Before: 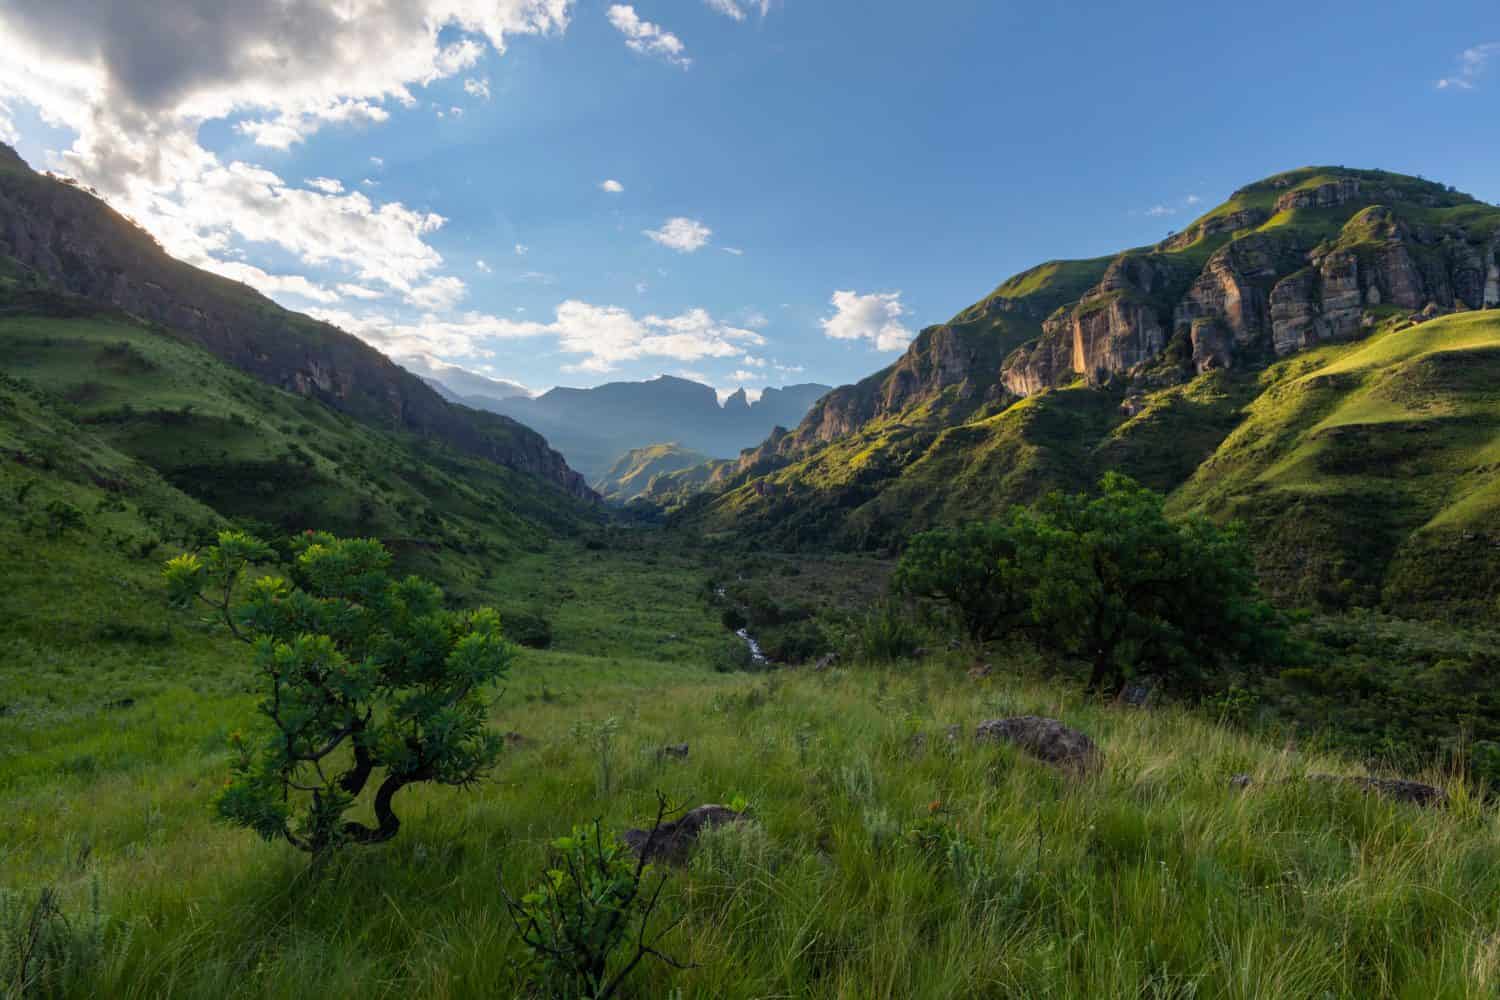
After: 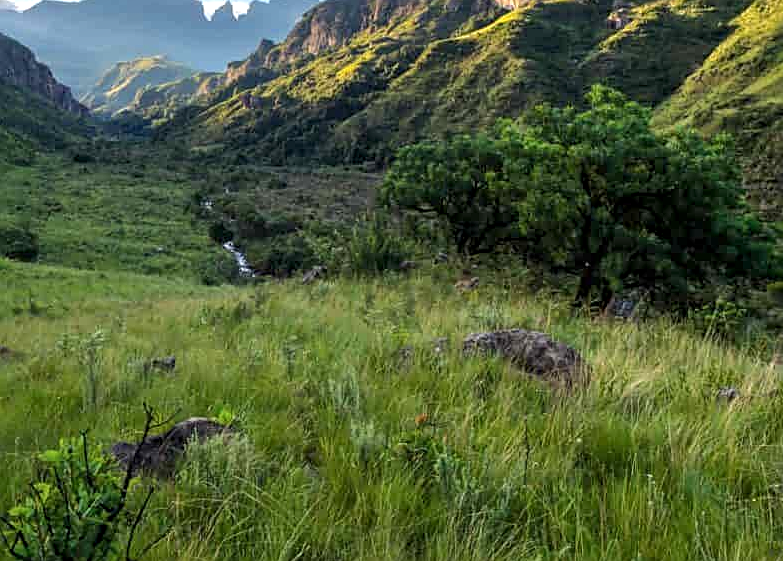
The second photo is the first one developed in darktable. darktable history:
sharpen: on, module defaults
local contrast: on, module defaults
crop: left 34.261%, top 38.708%, right 13.539%, bottom 5.143%
exposure: exposure 0.607 EV, compensate highlight preservation false
shadows and highlights: low approximation 0.01, soften with gaussian
